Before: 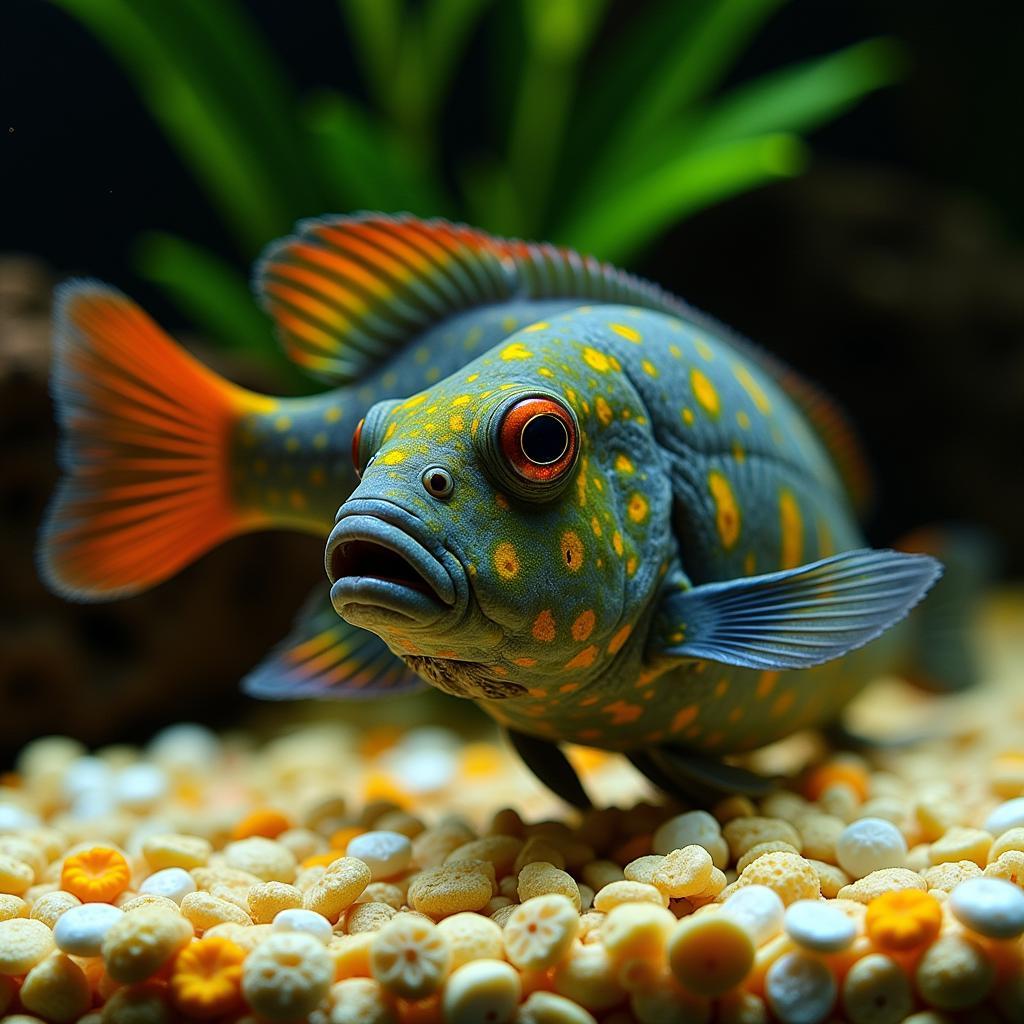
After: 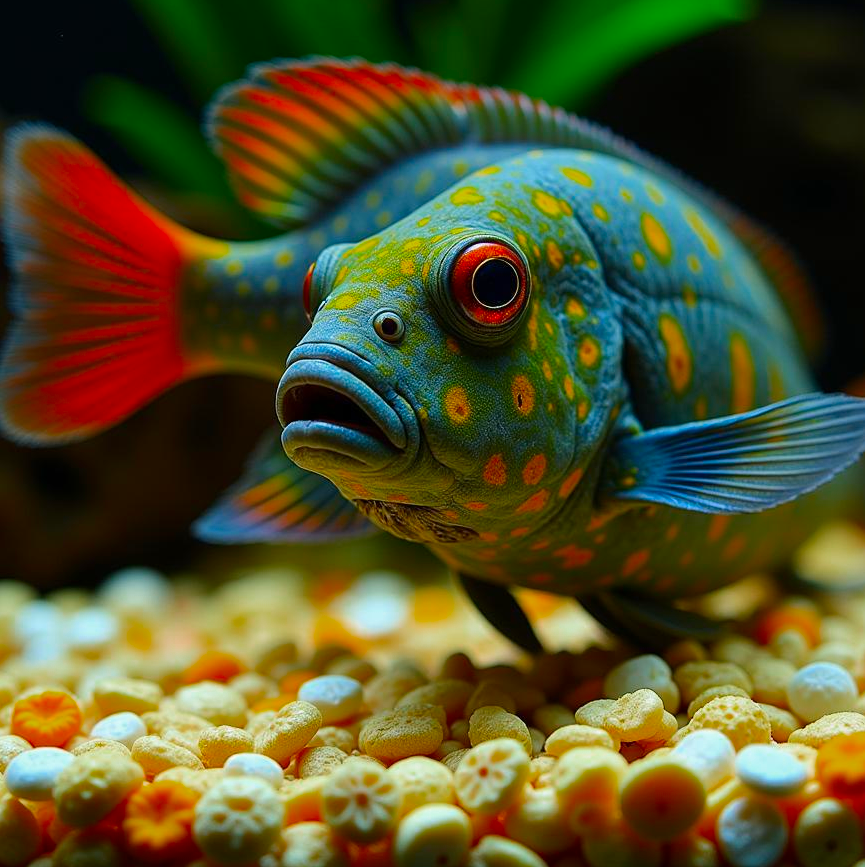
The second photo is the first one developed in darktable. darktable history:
crop and rotate: left 4.786%, top 15.251%, right 10.661%
color zones: curves: ch0 [(0, 0.425) (0.143, 0.422) (0.286, 0.42) (0.429, 0.419) (0.571, 0.419) (0.714, 0.42) (0.857, 0.422) (1, 0.425)]; ch1 [(0, 0.666) (0.143, 0.669) (0.286, 0.671) (0.429, 0.67) (0.571, 0.67) (0.714, 0.67) (0.857, 0.67) (1, 0.666)]
exposure: compensate highlight preservation false
